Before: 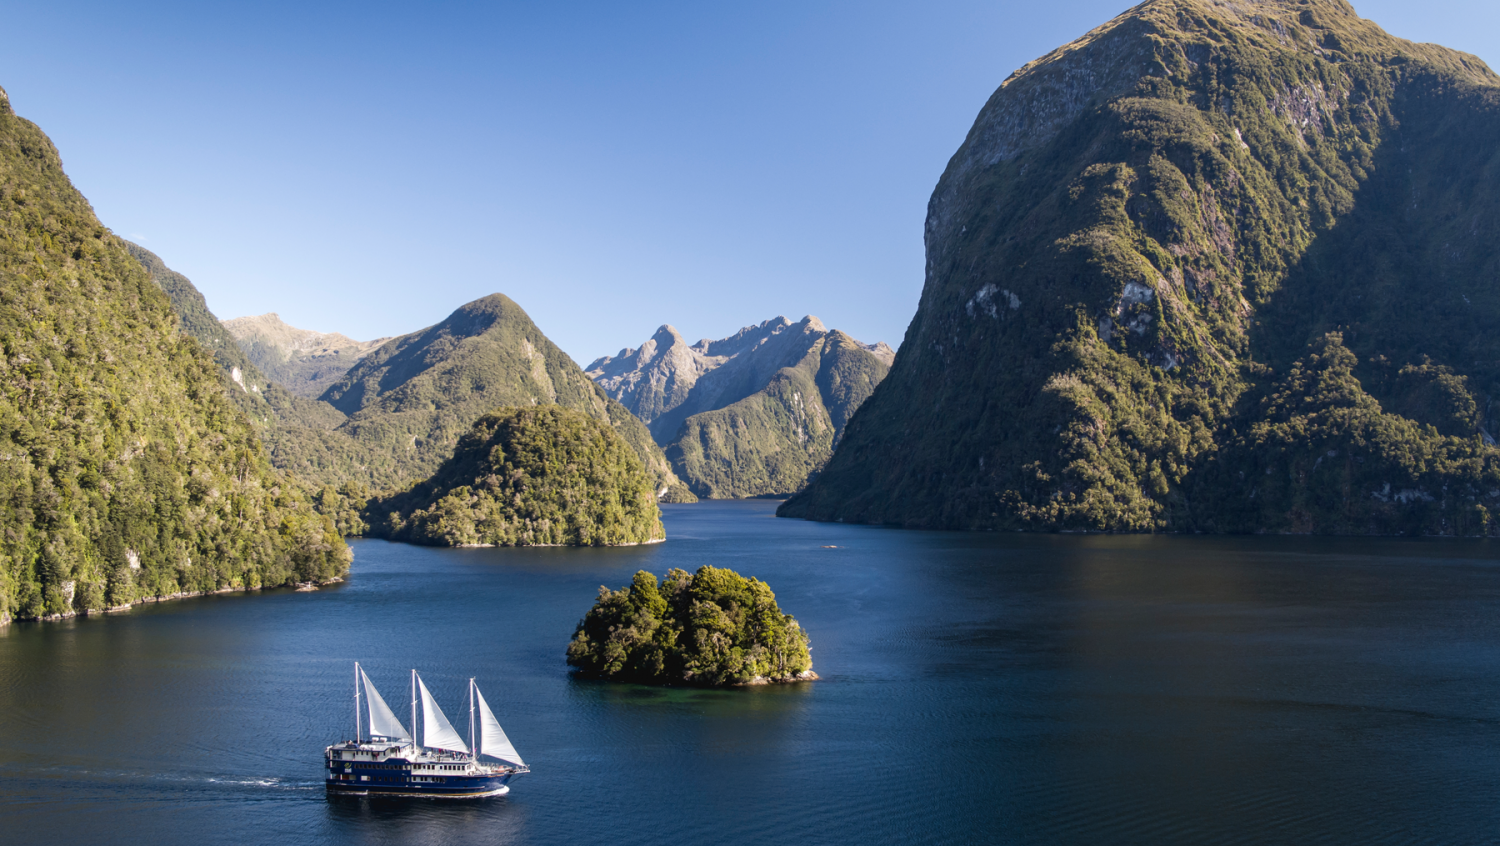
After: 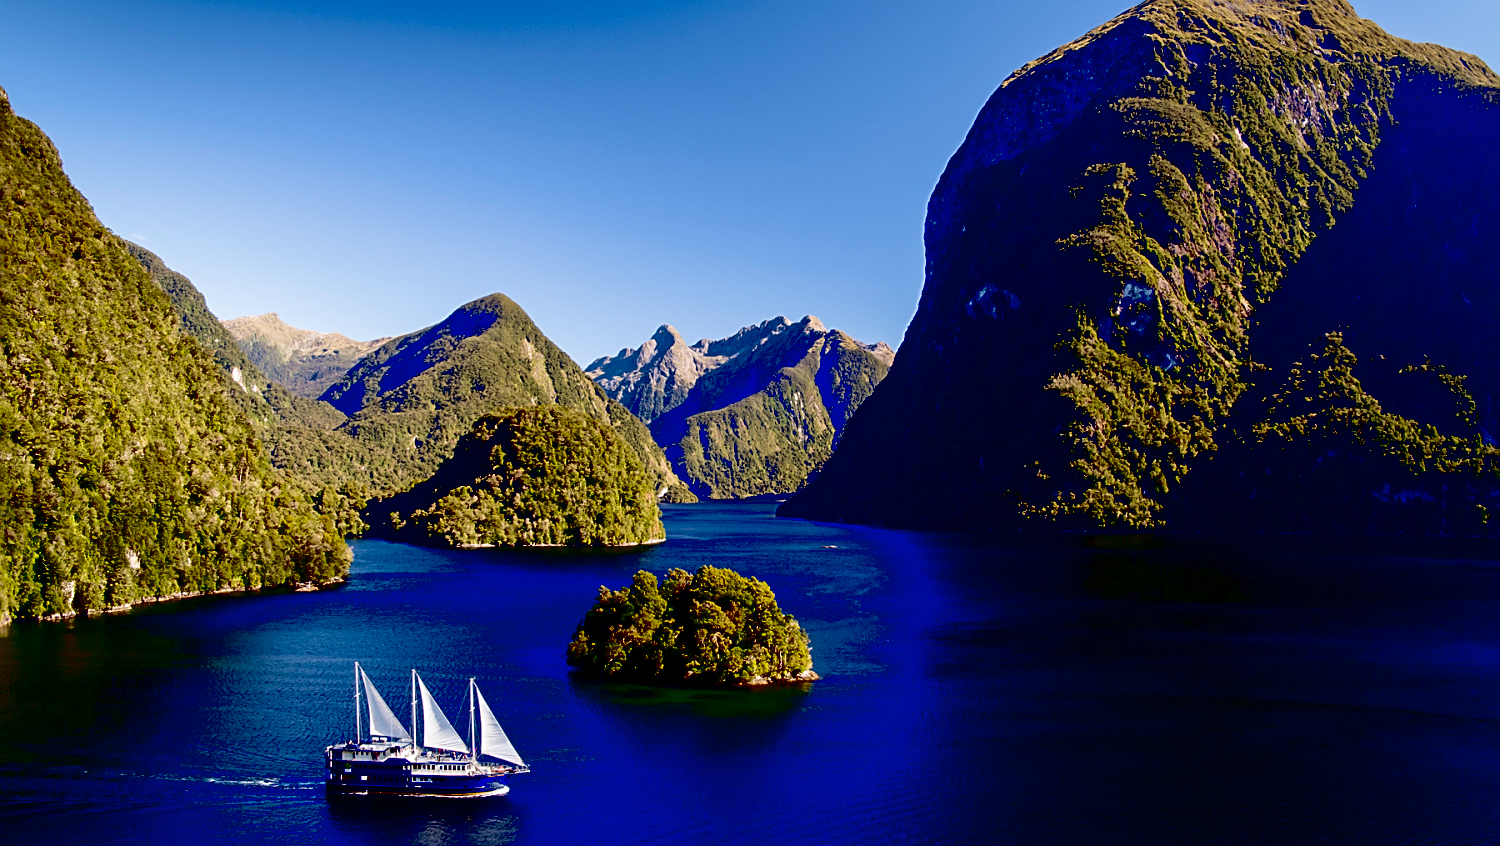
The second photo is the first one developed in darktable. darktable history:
velvia: strength 44.99%
exposure: black level correction 0.099, exposure -0.094 EV, compensate highlight preservation false
local contrast: mode bilateral grid, contrast 20, coarseness 51, detail 120%, midtone range 0.2
sharpen: on, module defaults
